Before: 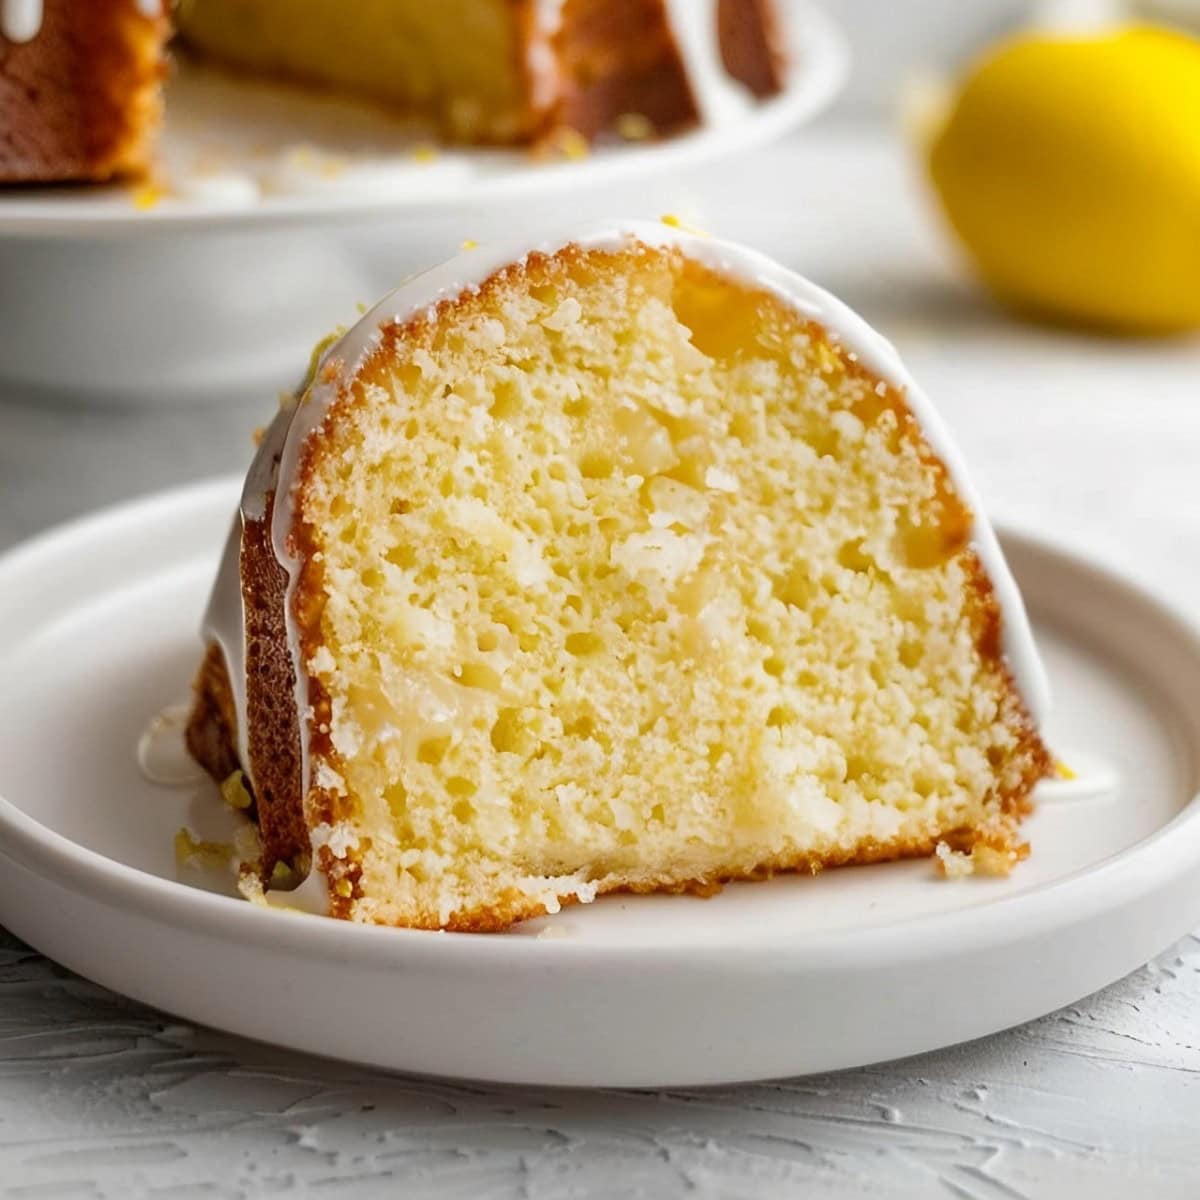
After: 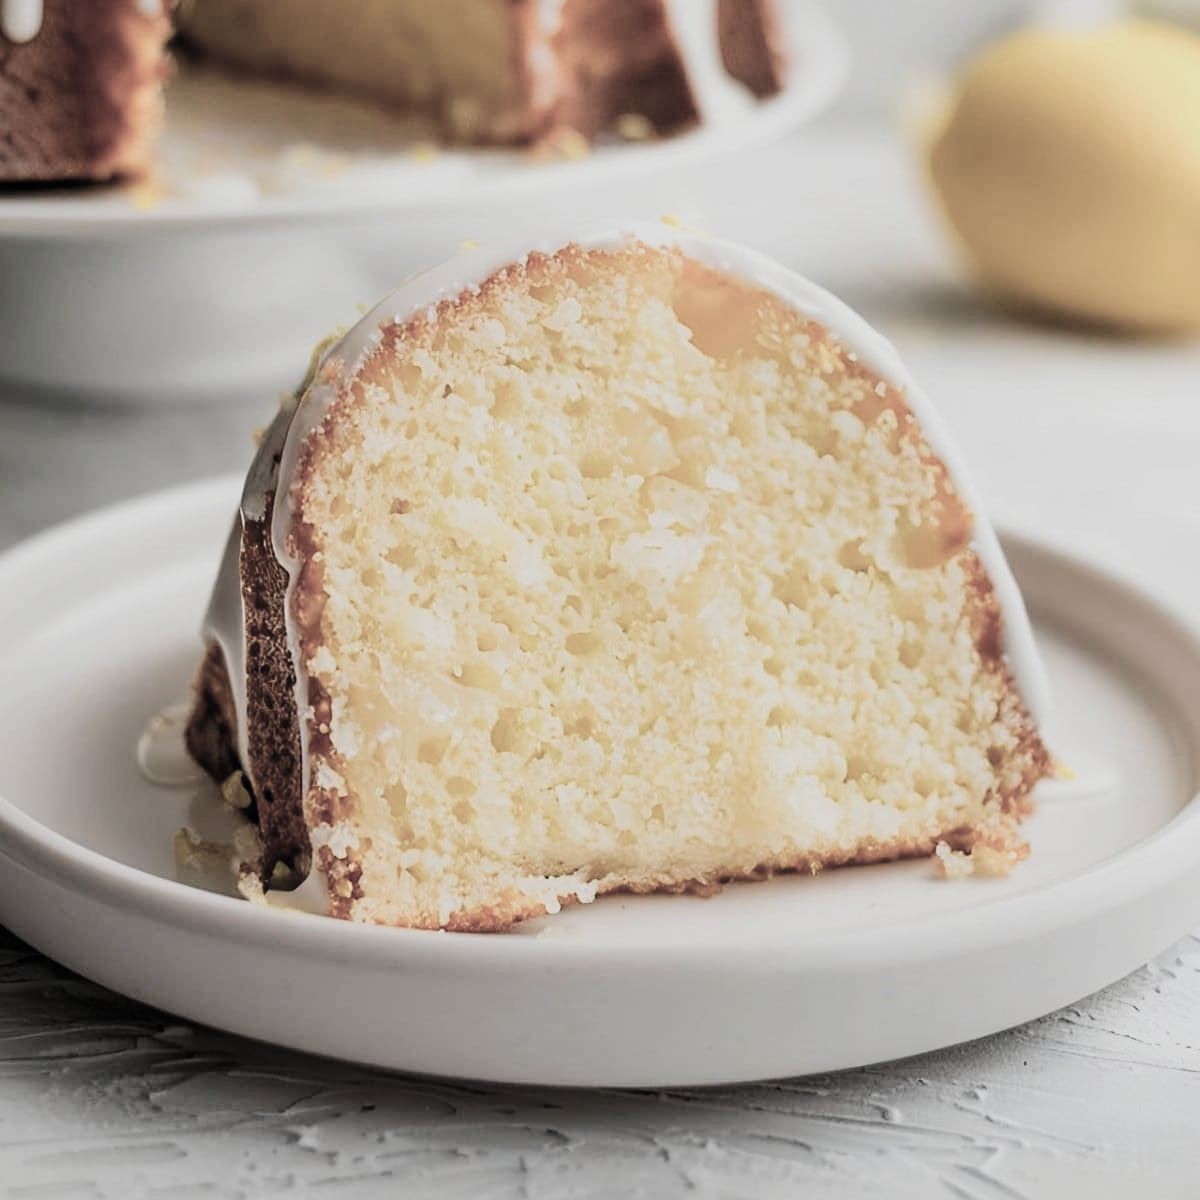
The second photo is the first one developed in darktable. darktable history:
exposure: black level correction -0.007, exposure 0.071 EV, compensate highlight preservation false
filmic rgb: black relative exposure -5.03 EV, white relative exposure 3.96 EV, hardness 2.9, contrast 1.387, highlights saturation mix -18.85%, color science v5 (2021), contrast in shadows safe, contrast in highlights safe
